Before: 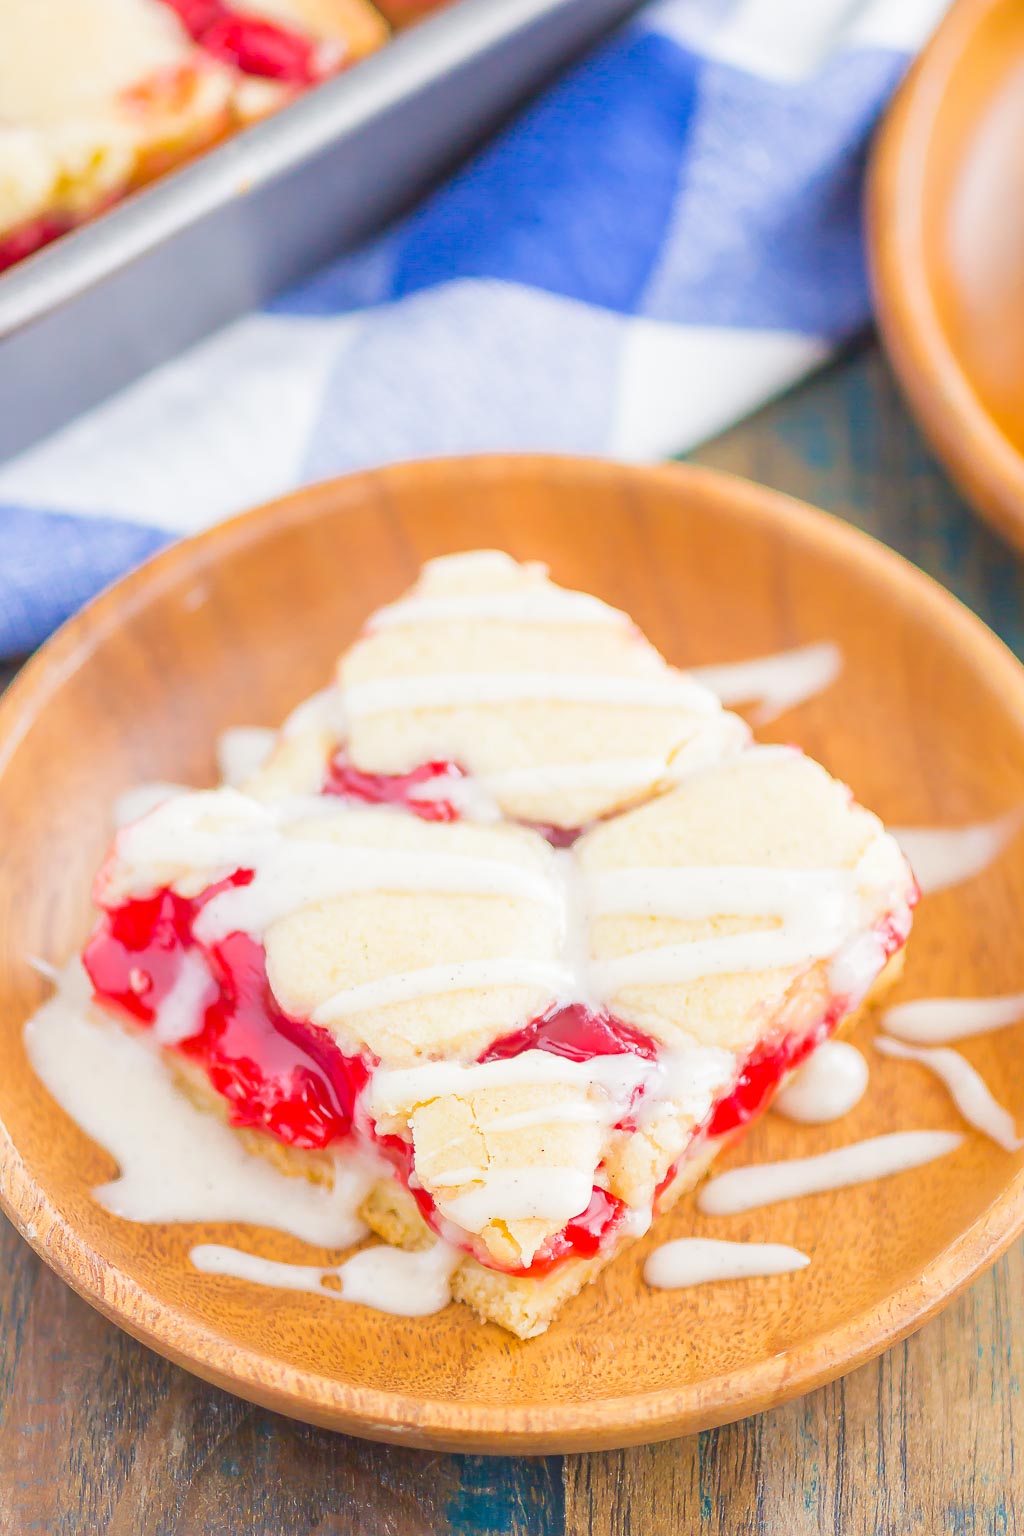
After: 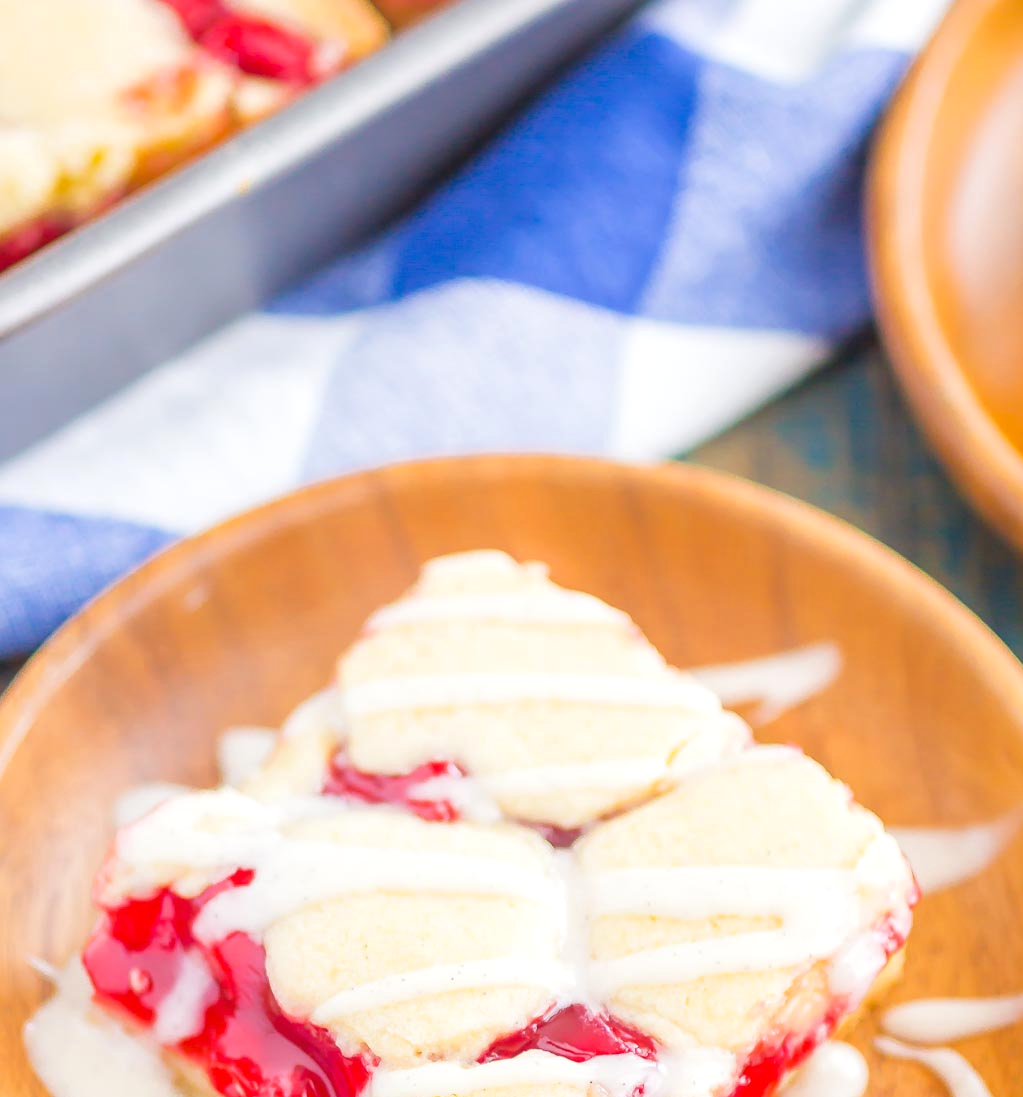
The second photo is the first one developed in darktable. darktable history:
crop: bottom 28.576%
levels: levels [0.031, 0.5, 0.969]
